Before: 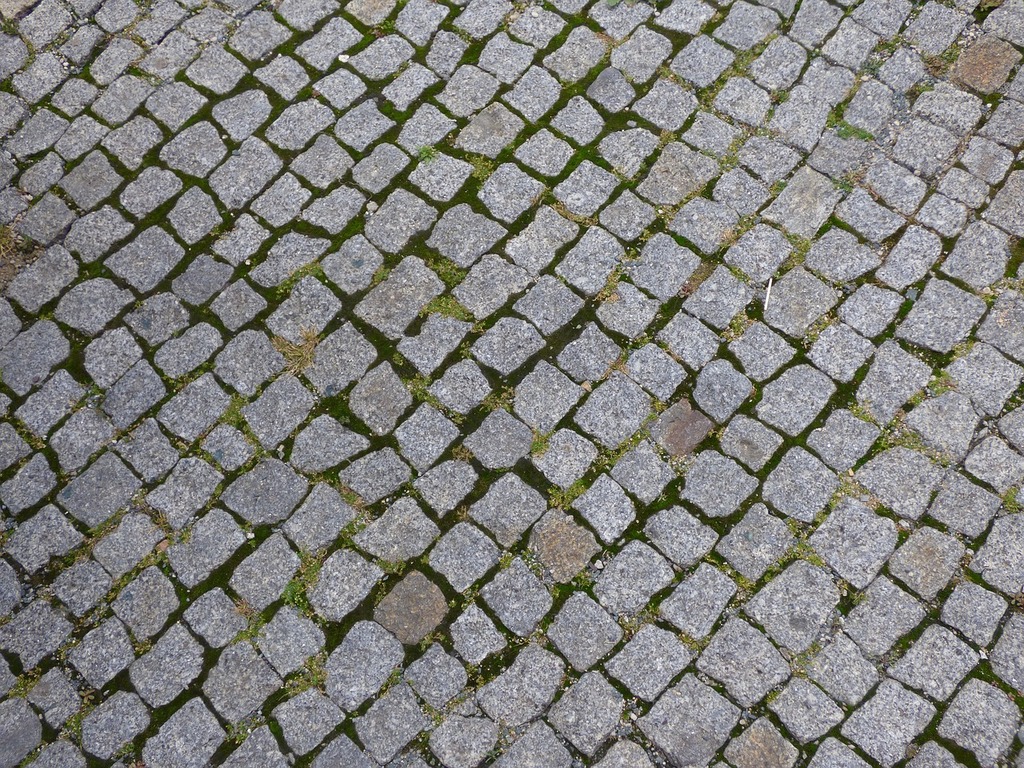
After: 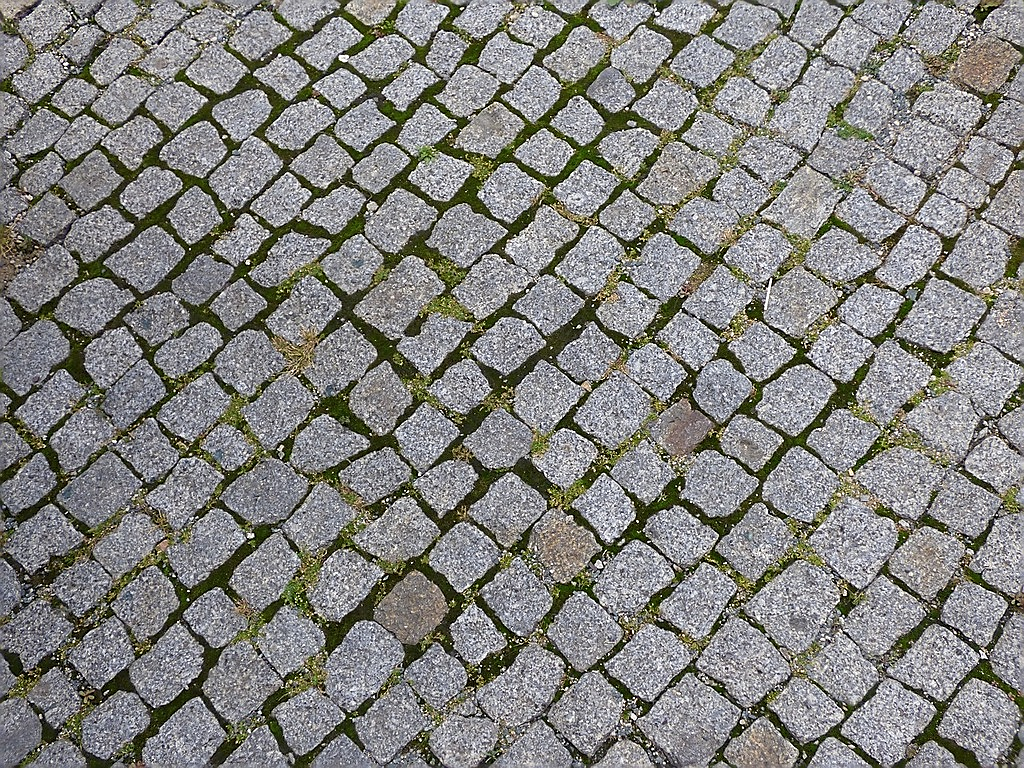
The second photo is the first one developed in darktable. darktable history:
sharpen: radius 1.35, amount 1.25, threshold 0.763
